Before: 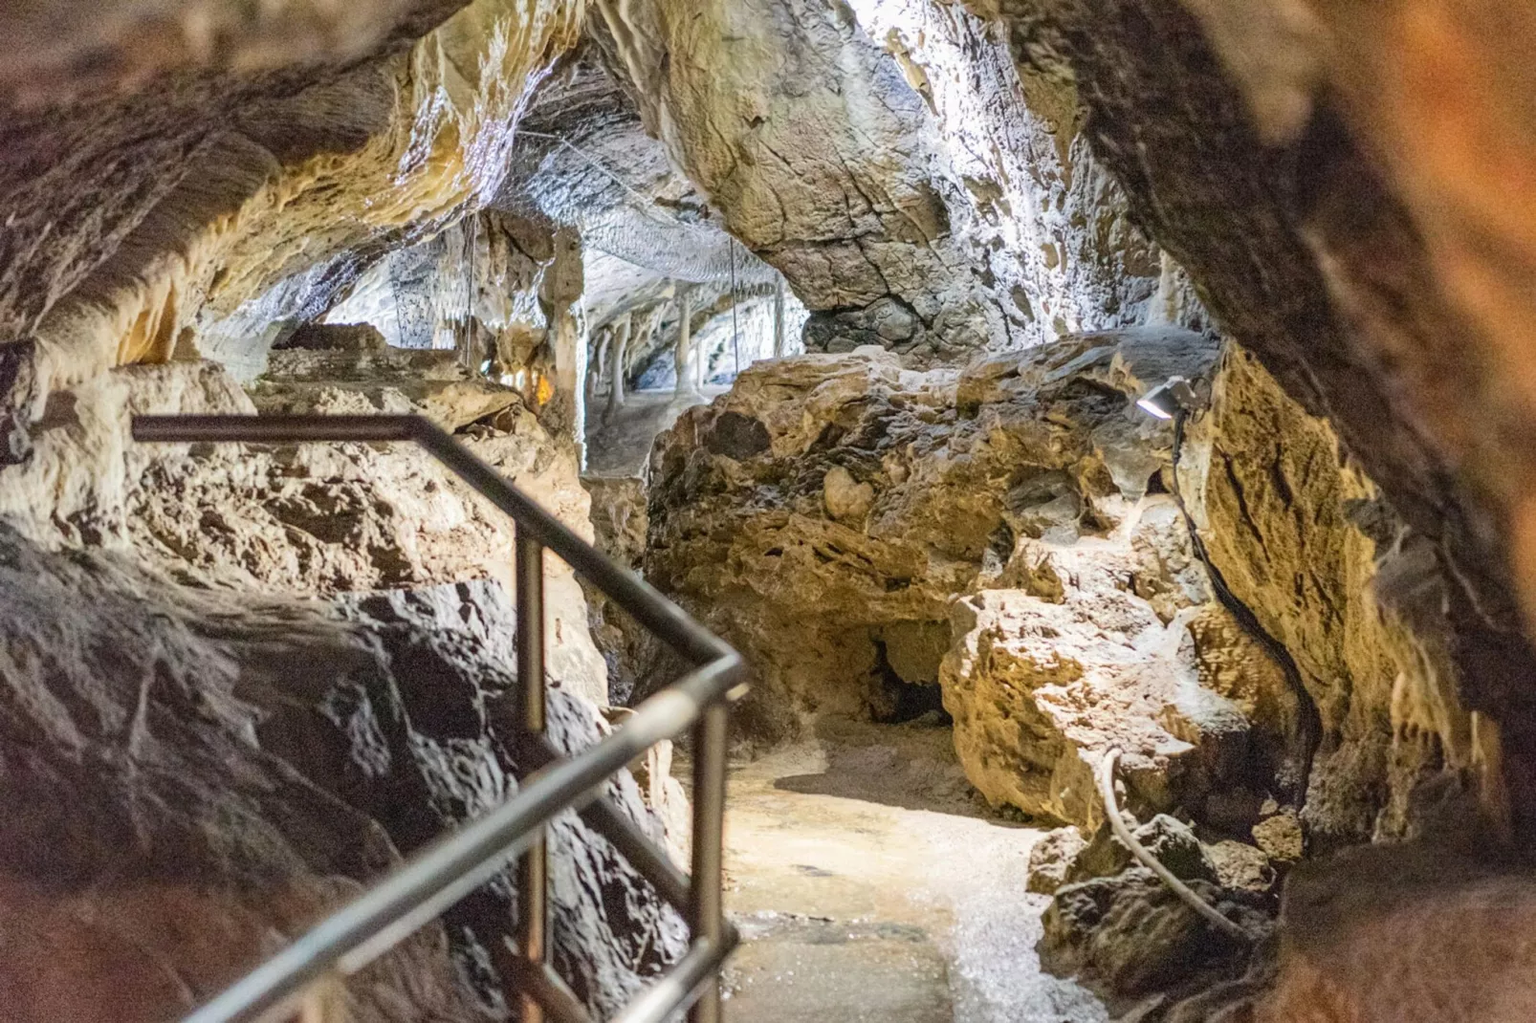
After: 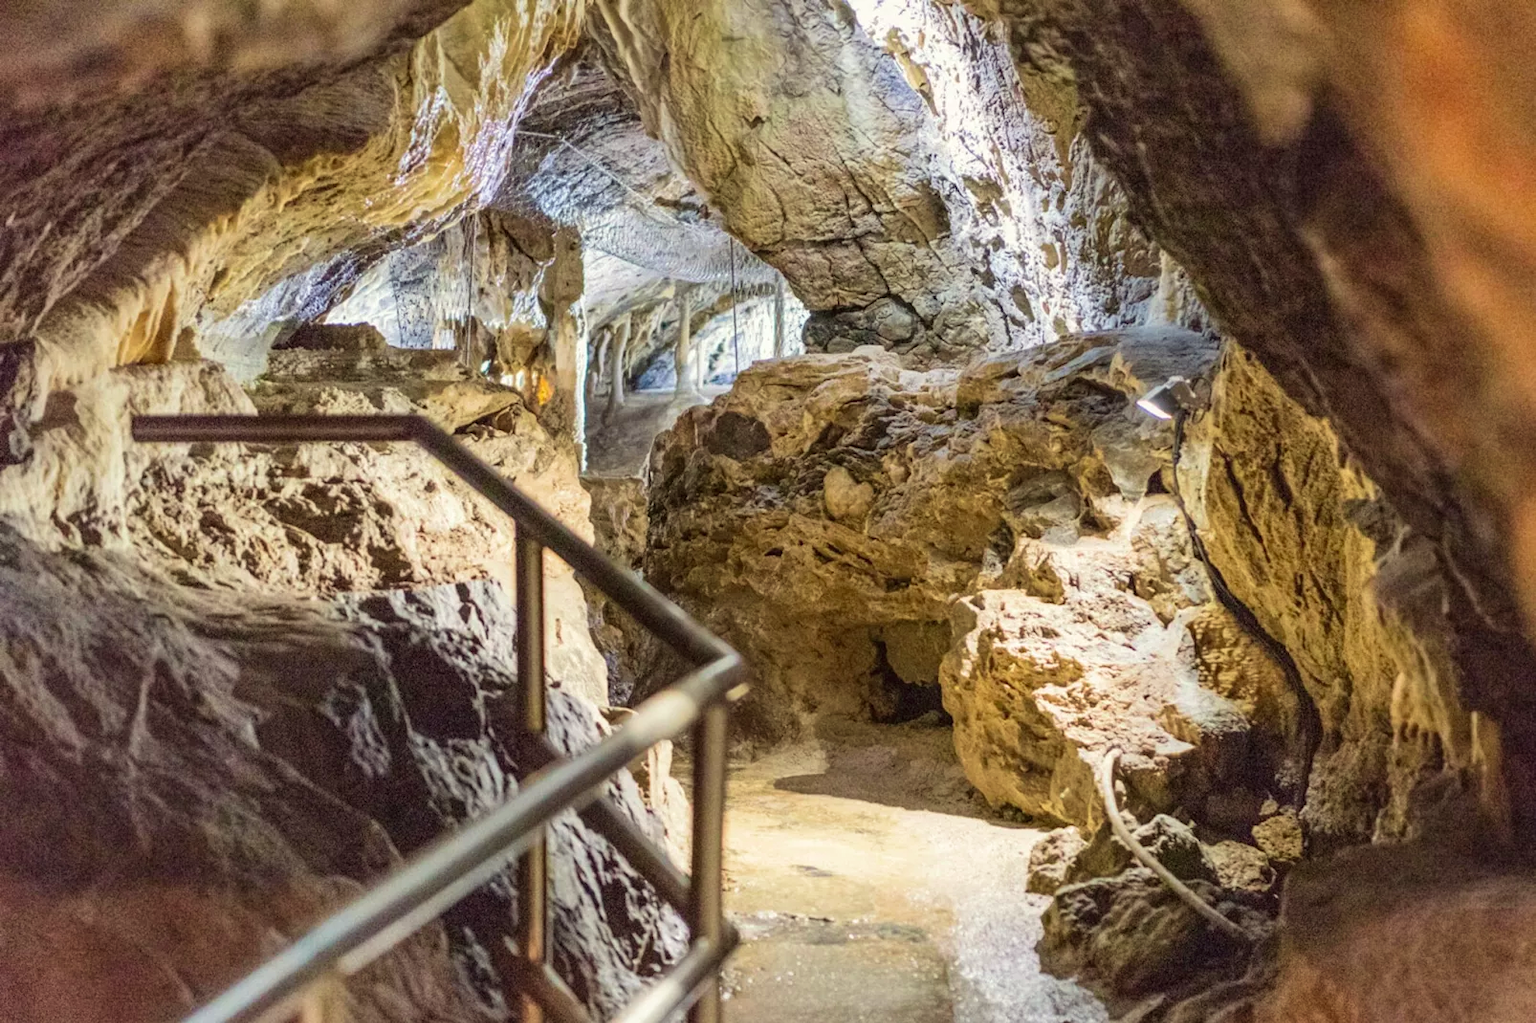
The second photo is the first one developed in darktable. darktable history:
color correction: highlights a* -0.95, highlights b* 4.5, shadows a* 3.55
rotate and perspective: automatic cropping original format, crop left 0, crop top 0
velvia: on, module defaults
